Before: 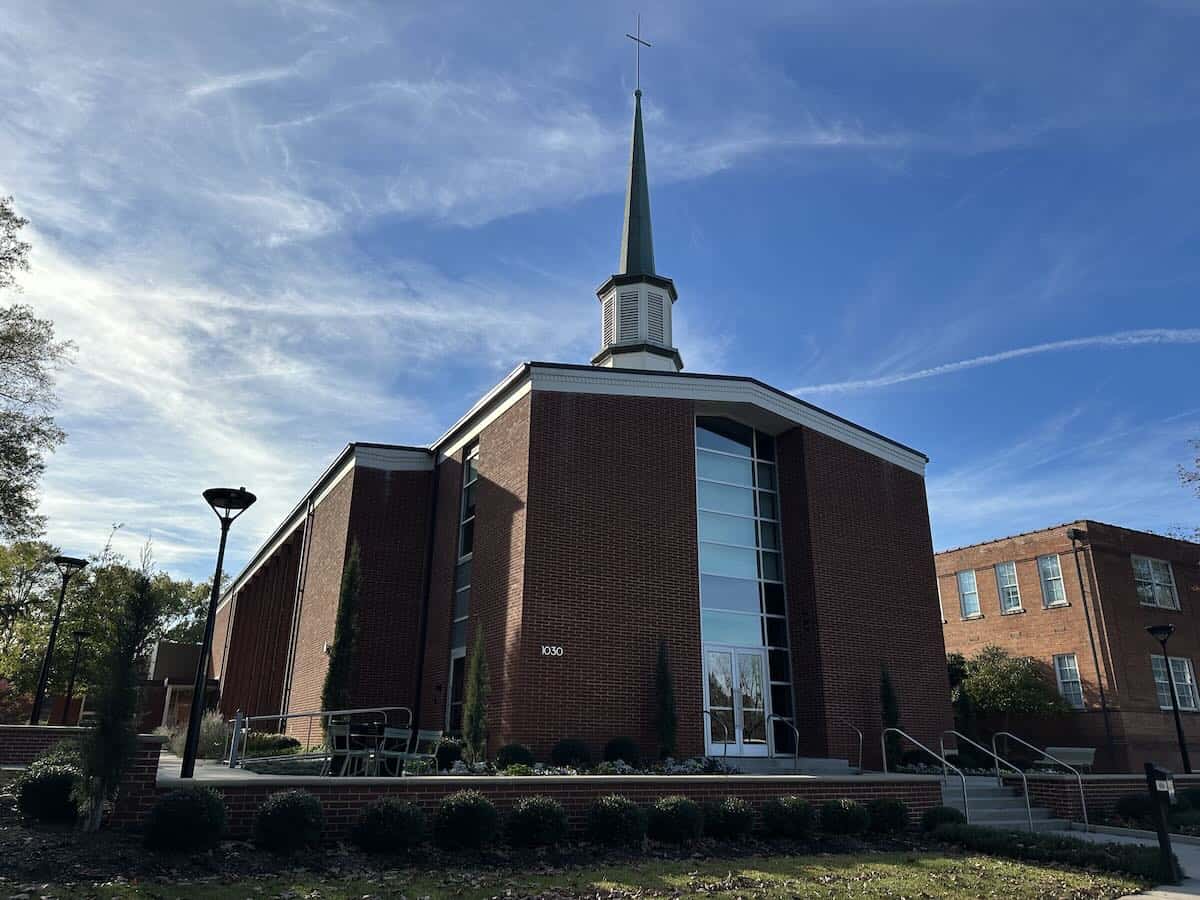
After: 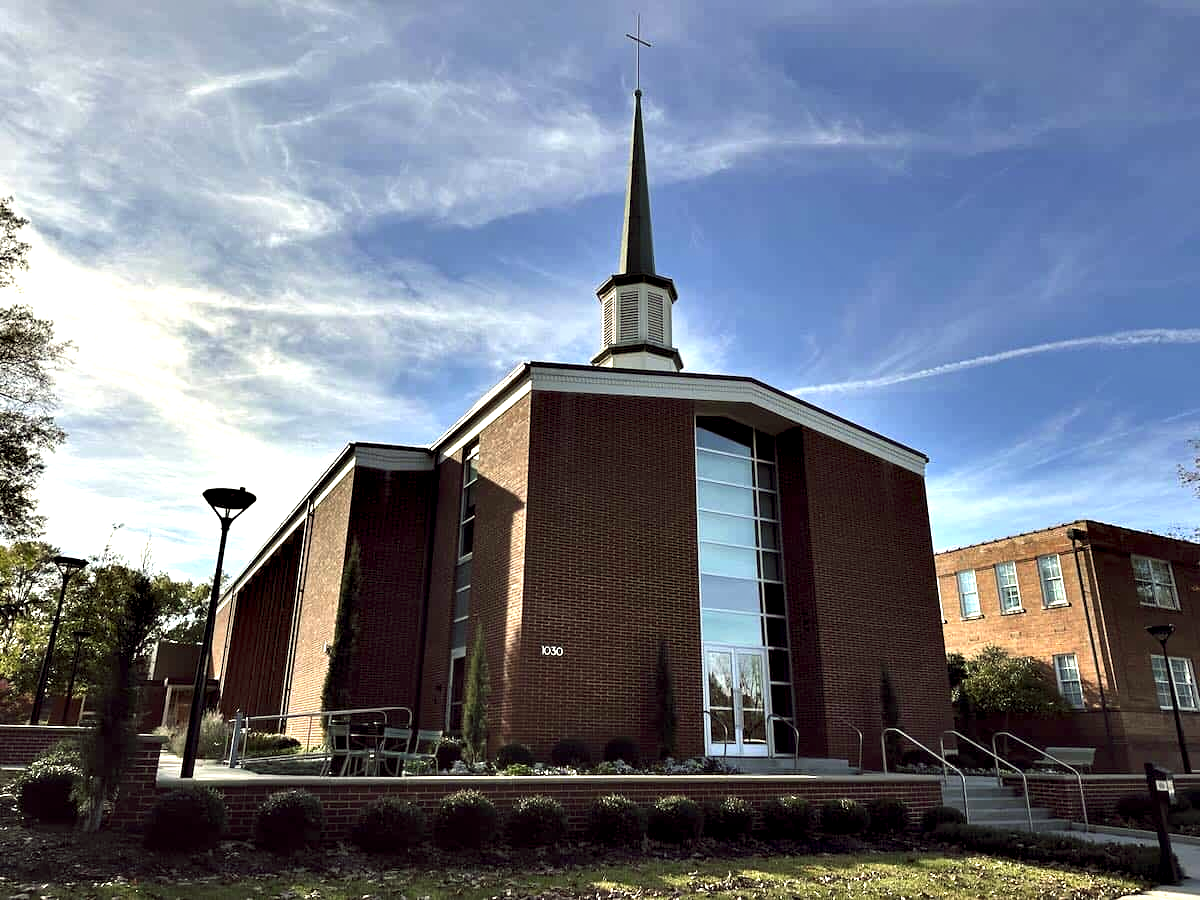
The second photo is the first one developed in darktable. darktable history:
color balance: lift [1.005, 1.002, 0.998, 0.998], gamma [1, 1.021, 1.02, 0.979], gain [0.923, 1.066, 1.056, 0.934]
contrast equalizer: octaves 7, y [[0.6 ×6], [0.55 ×6], [0 ×6], [0 ×6], [0 ×6]]
exposure: black level correction 0, exposure 0.5 EV, compensate highlight preservation false
